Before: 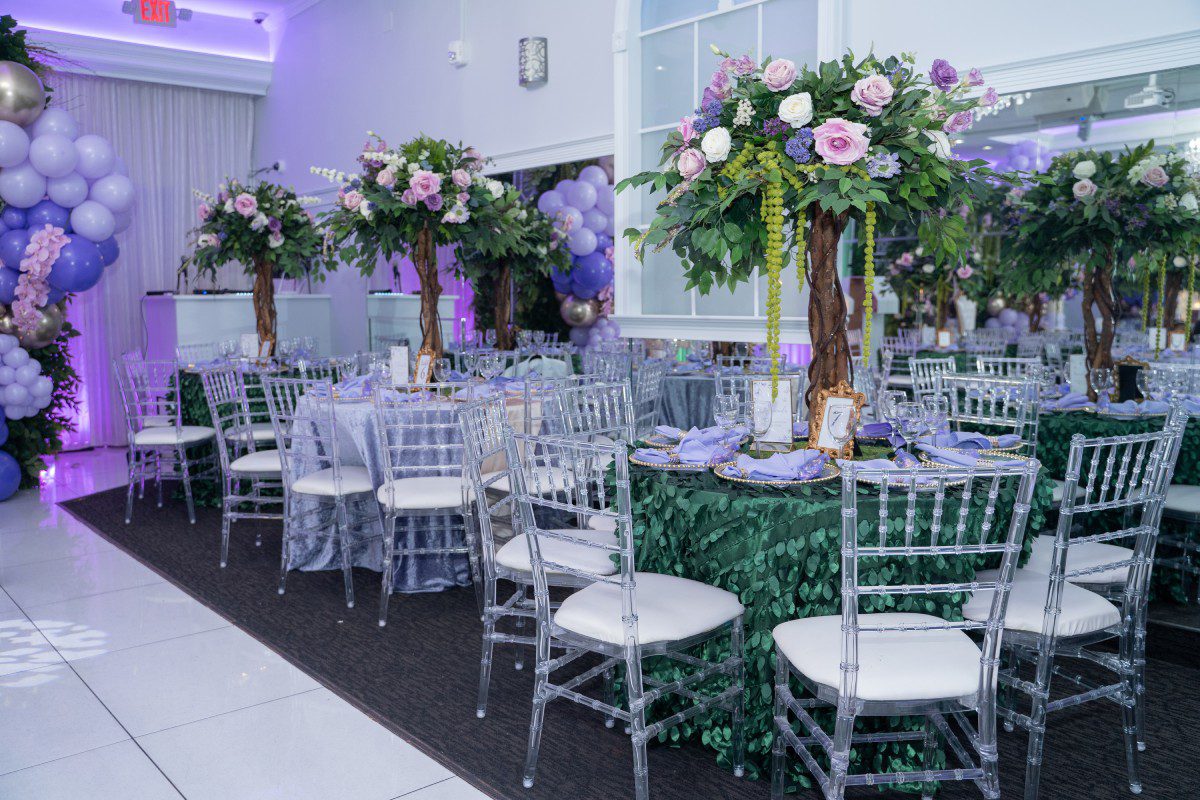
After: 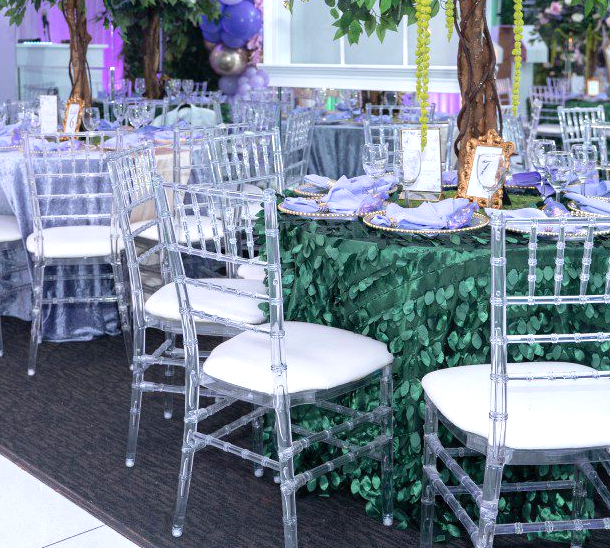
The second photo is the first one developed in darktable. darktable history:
exposure: exposure 0.602 EV, compensate highlight preservation false
crop and rotate: left 29.307%, top 31.433%, right 19.838%
